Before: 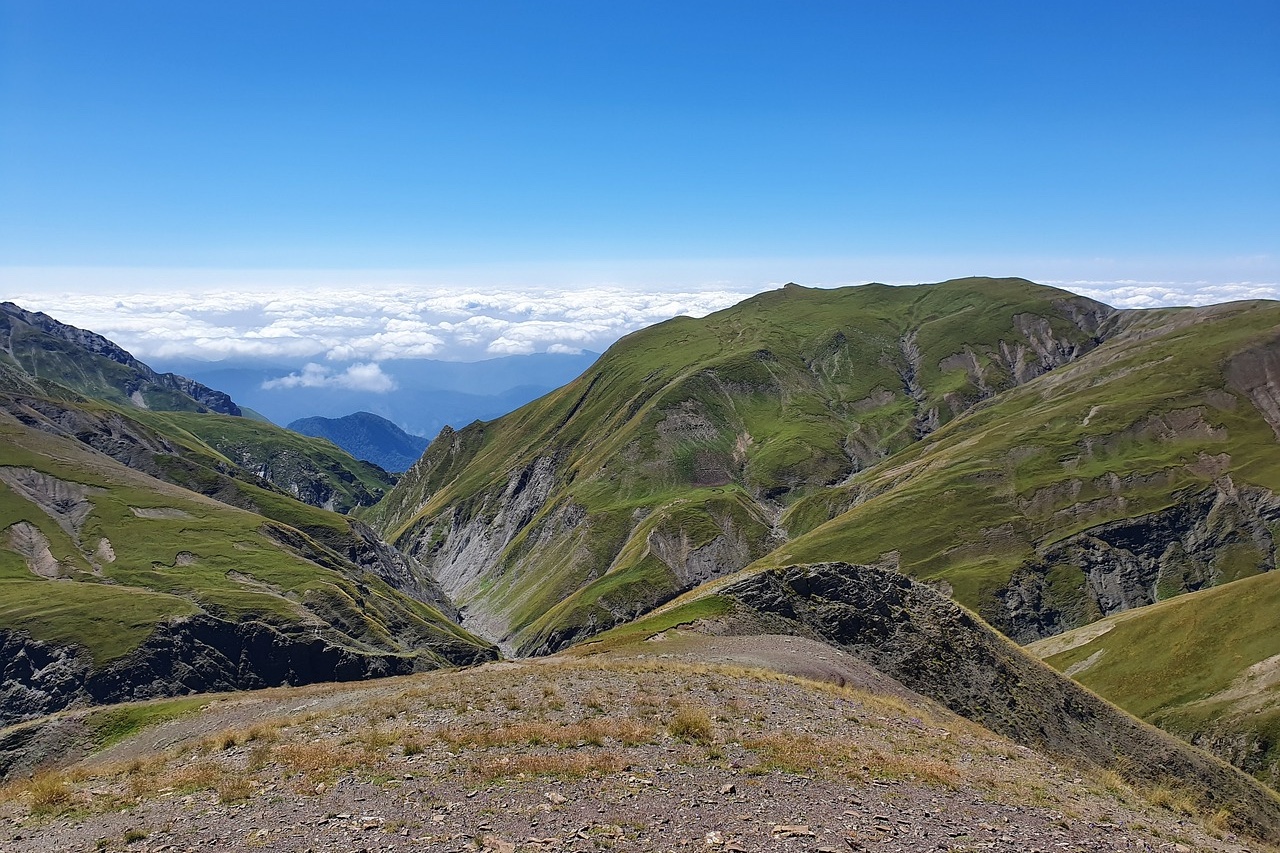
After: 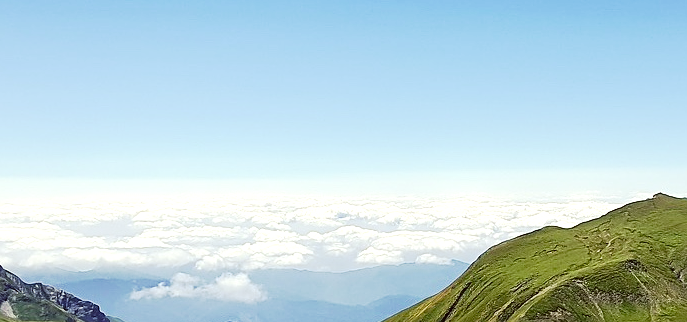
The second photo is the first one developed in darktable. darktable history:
crop: left 10.283%, top 10.608%, right 35.985%, bottom 51.557%
tone curve: curves: ch0 [(0, 0.006) (0.037, 0.022) (0.123, 0.105) (0.19, 0.173) (0.277, 0.279) (0.474, 0.517) (0.597, 0.662) (0.687, 0.774) (0.855, 0.891) (1, 0.982)]; ch1 [(0, 0) (0.243, 0.245) (0.422, 0.415) (0.493, 0.495) (0.508, 0.503) (0.544, 0.552) (0.557, 0.582) (0.626, 0.672) (0.694, 0.732) (1, 1)]; ch2 [(0, 0) (0.249, 0.216) (0.356, 0.329) (0.424, 0.442) (0.476, 0.483) (0.498, 0.5) (0.517, 0.519) (0.532, 0.539) (0.562, 0.596) (0.614, 0.662) (0.706, 0.757) (0.808, 0.809) (0.991, 0.968)], preserve colors none
color correction: highlights a* -1.23, highlights b* 9.98, shadows a* 0.509, shadows b* 19.55
exposure: black level correction 0.001, exposure 0.499 EV, compensate exposure bias true, compensate highlight preservation false
sharpen: on, module defaults
